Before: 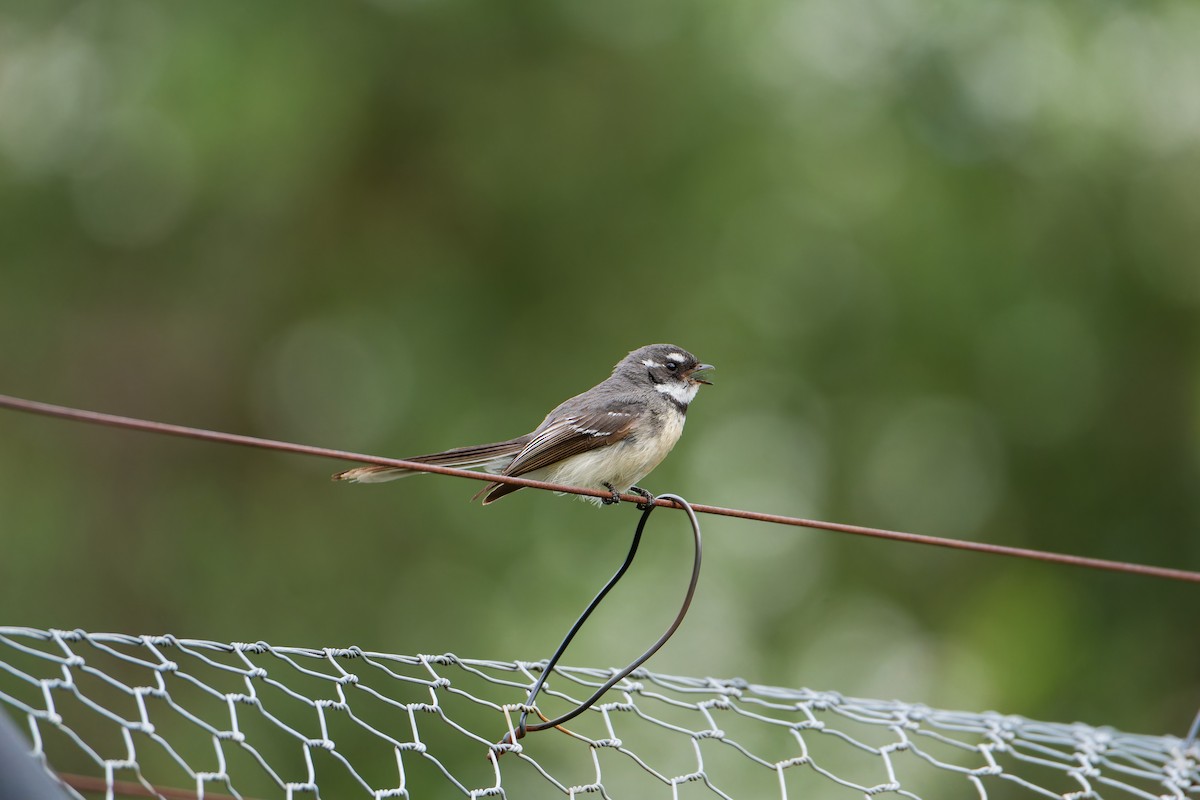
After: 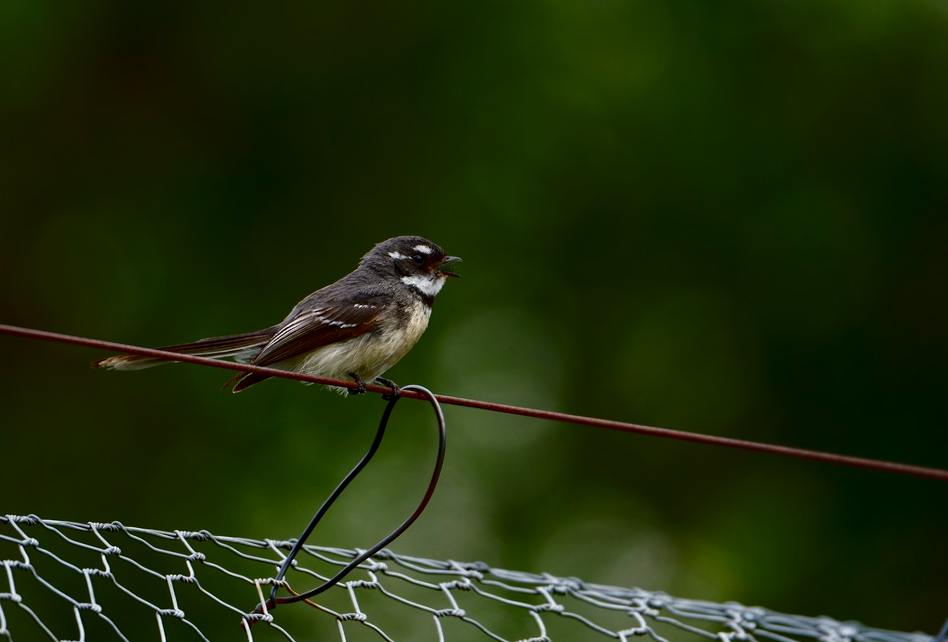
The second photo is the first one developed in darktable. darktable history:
contrast brightness saturation: contrast 0.09, brightness -0.59, saturation 0.17
crop: left 16.315%, top 14.246%
haze removal: strength 0.29, distance 0.25, compatibility mode true, adaptive false
rotate and perspective: rotation 0.062°, lens shift (vertical) 0.115, lens shift (horizontal) -0.133, crop left 0.047, crop right 0.94, crop top 0.061, crop bottom 0.94
